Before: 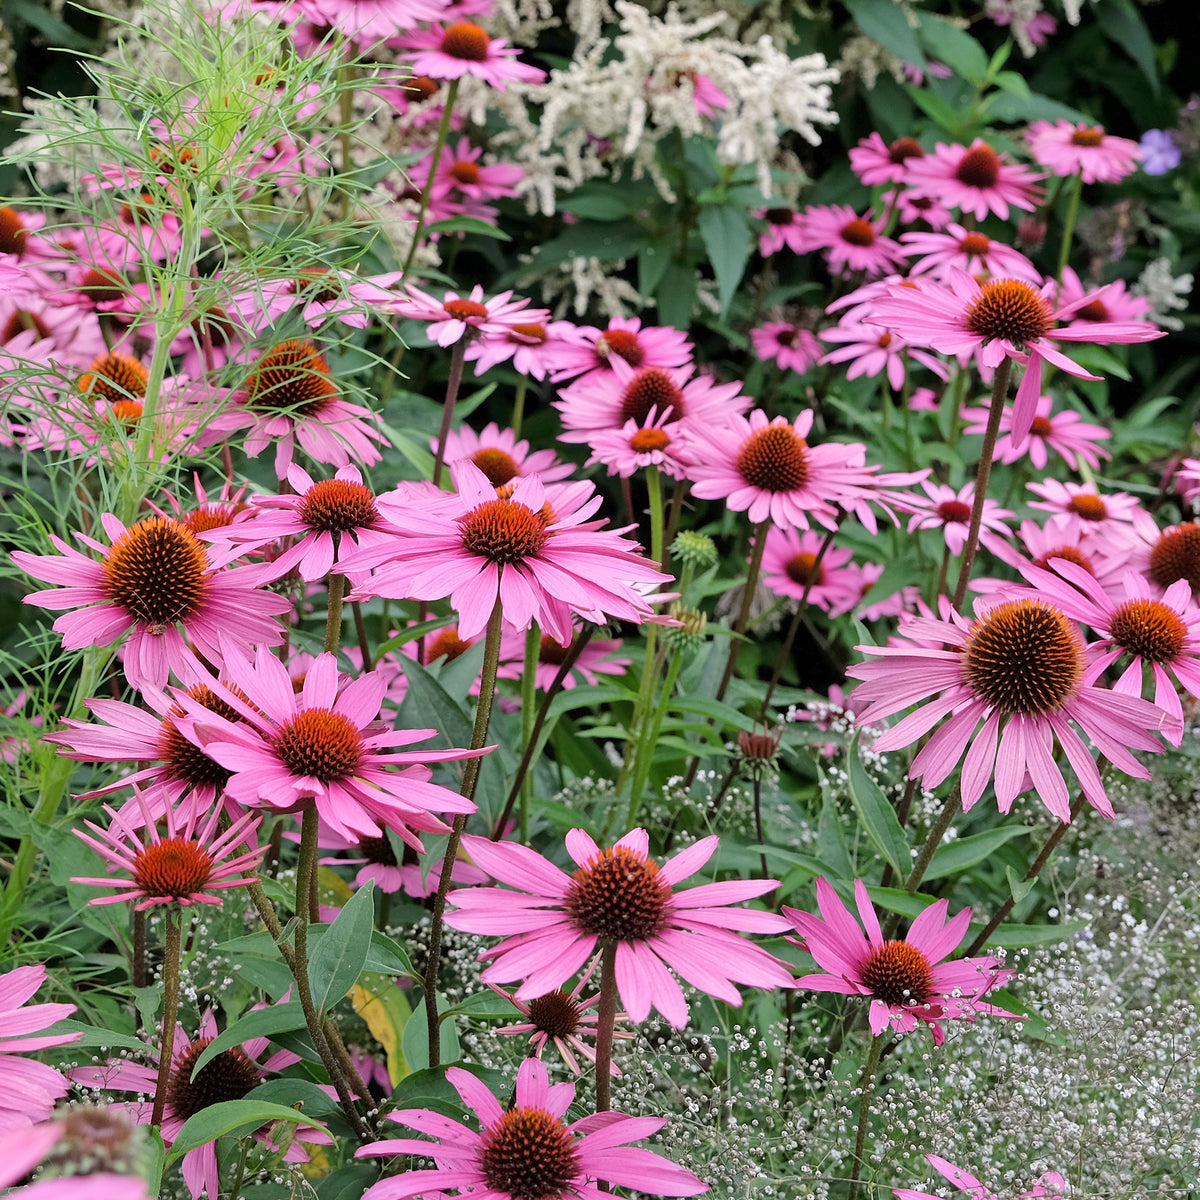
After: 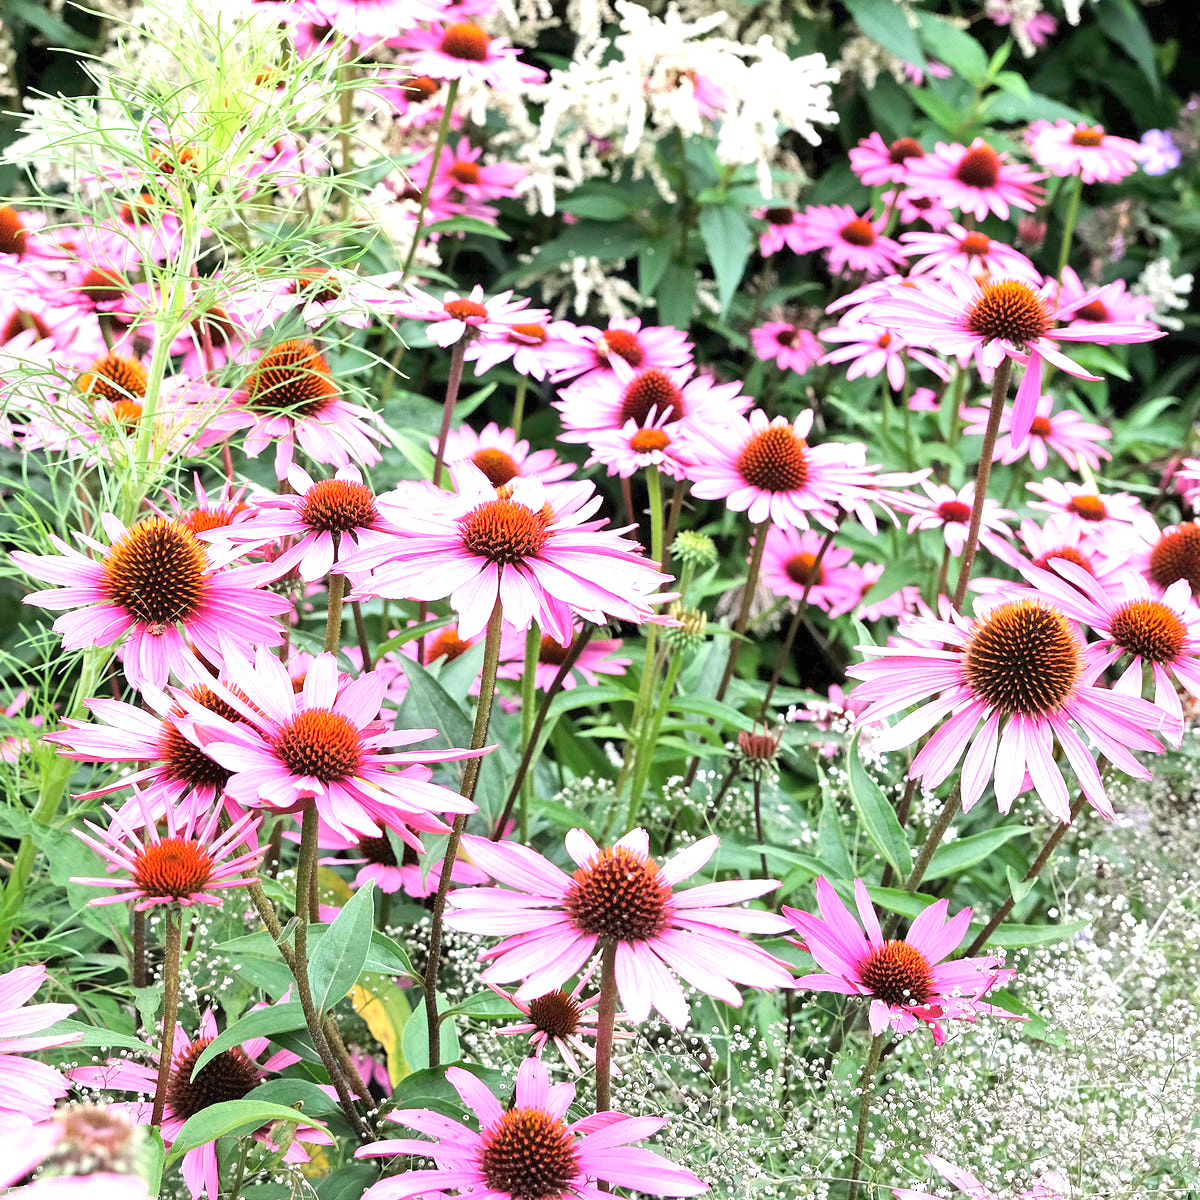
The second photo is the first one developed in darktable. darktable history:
color zones: curves: ch0 [(0, 0.5) (0.143, 0.5) (0.286, 0.456) (0.429, 0.5) (0.571, 0.5) (0.714, 0.5) (0.857, 0.5) (1, 0.5)]; ch1 [(0, 0.5) (0.143, 0.5) (0.286, 0.422) (0.429, 0.5) (0.571, 0.5) (0.714, 0.5) (0.857, 0.5) (1, 0.5)]
exposure: black level correction 0, exposure 1.4 EV, compensate highlight preservation false
